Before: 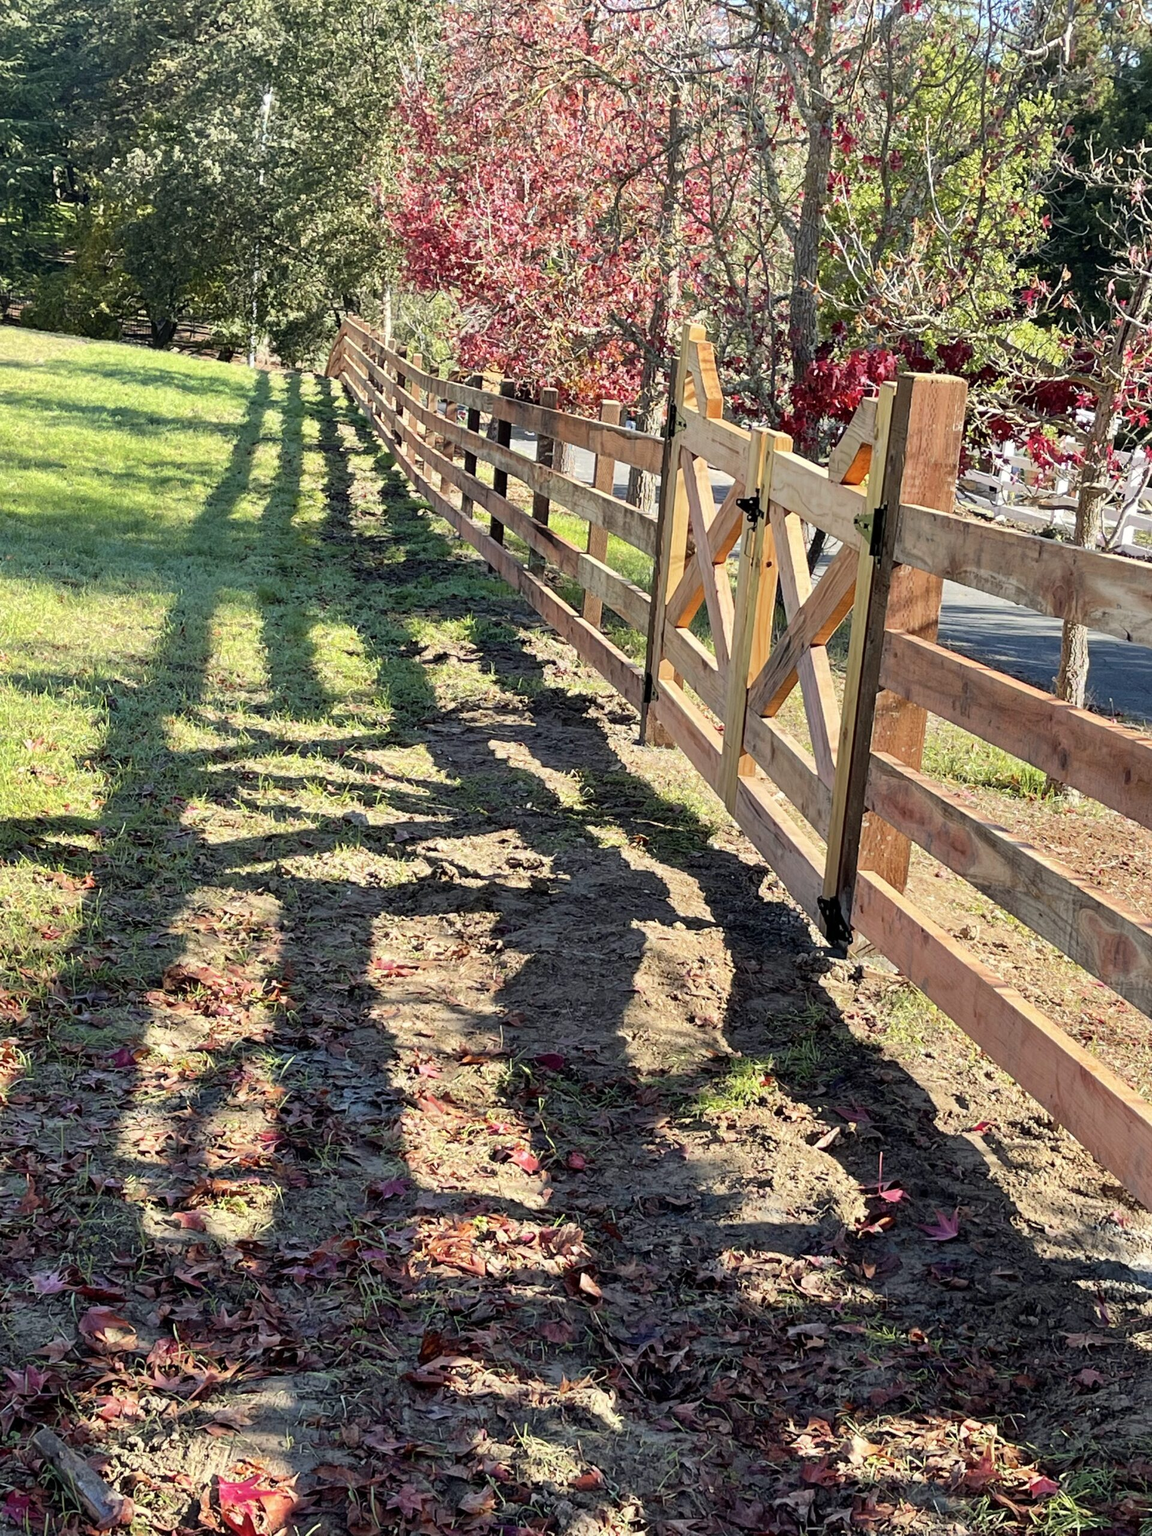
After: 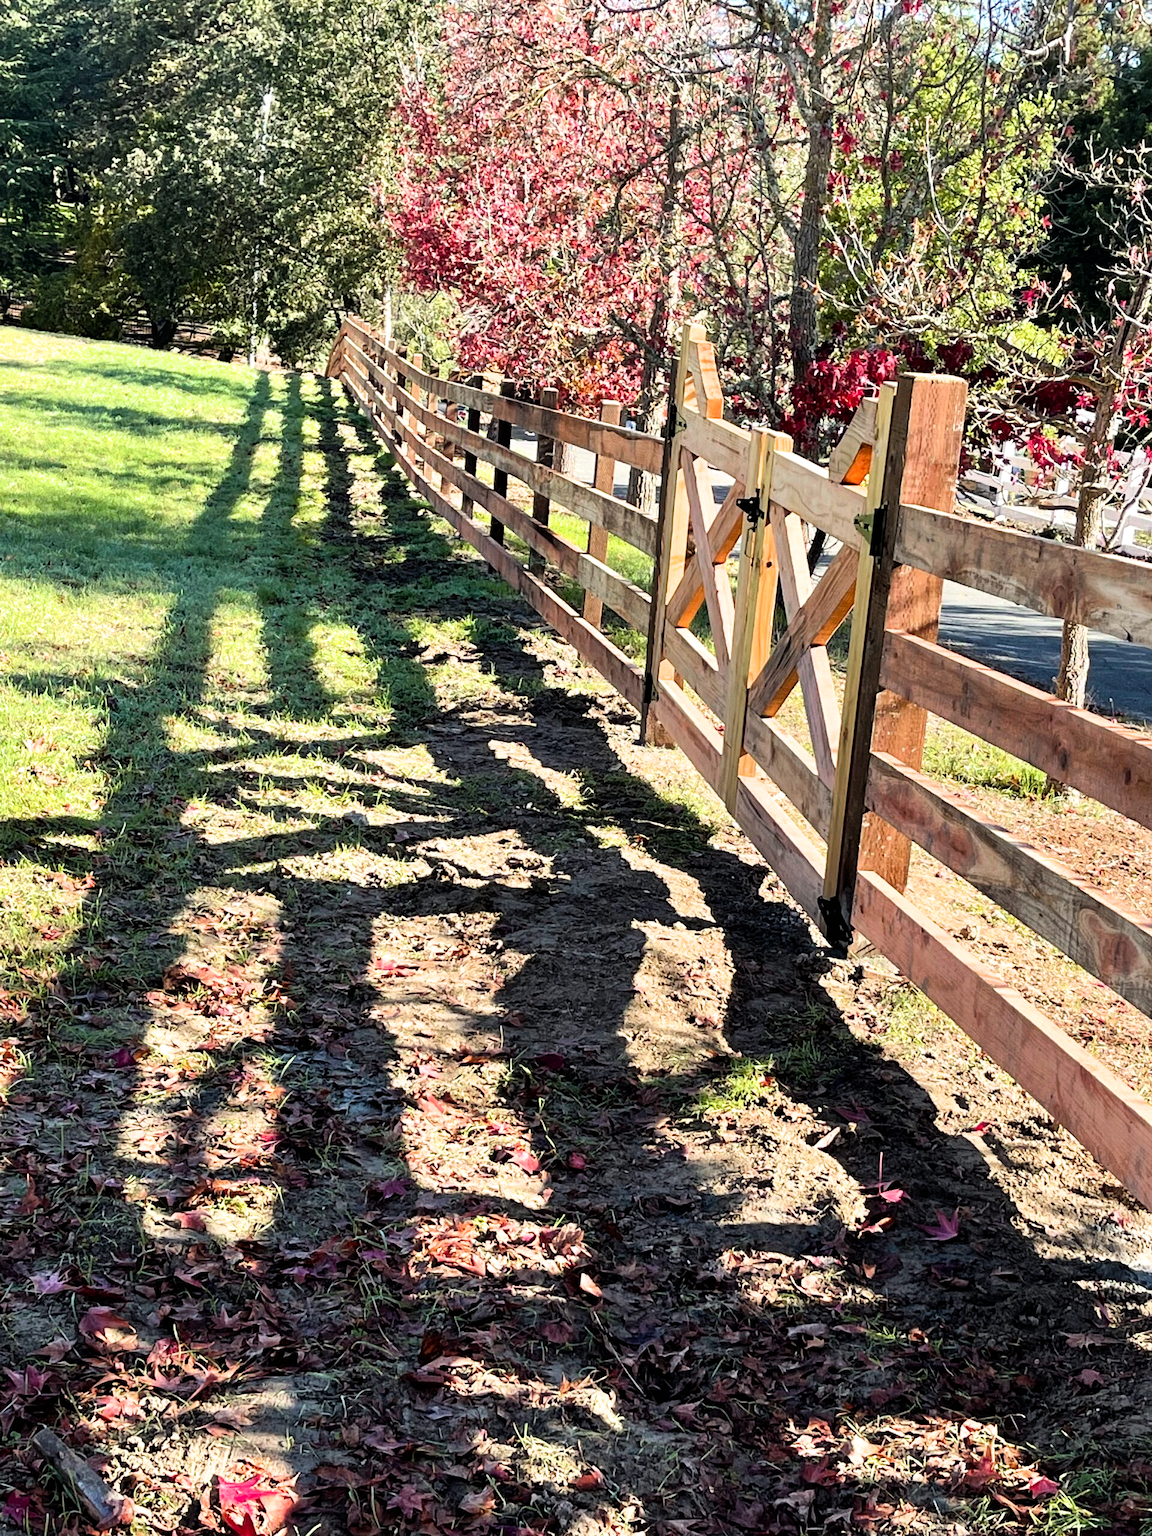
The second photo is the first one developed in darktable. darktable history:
filmic rgb: black relative exposure -7.98 EV, white relative exposure 2.32 EV, threshold 2.95 EV, hardness 6.55, enable highlight reconstruction true
contrast brightness saturation: contrast 0.095, brightness 0.027, saturation 0.086
tone curve: curves: ch0 [(0, 0) (0.003, 0.003) (0.011, 0.011) (0.025, 0.024) (0.044, 0.043) (0.069, 0.068) (0.1, 0.098) (0.136, 0.133) (0.177, 0.173) (0.224, 0.22) (0.277, 0.271) (0.335, 0.328) (0.399, 0.39) (0.468, 0.458) (0.543, 0.563) (0.623, 0.64) (0.709, 0.722) (0.801, 0.809) (0.898, 0.902) (1, 1)], color space Lab, linked channels, preserve colors none
